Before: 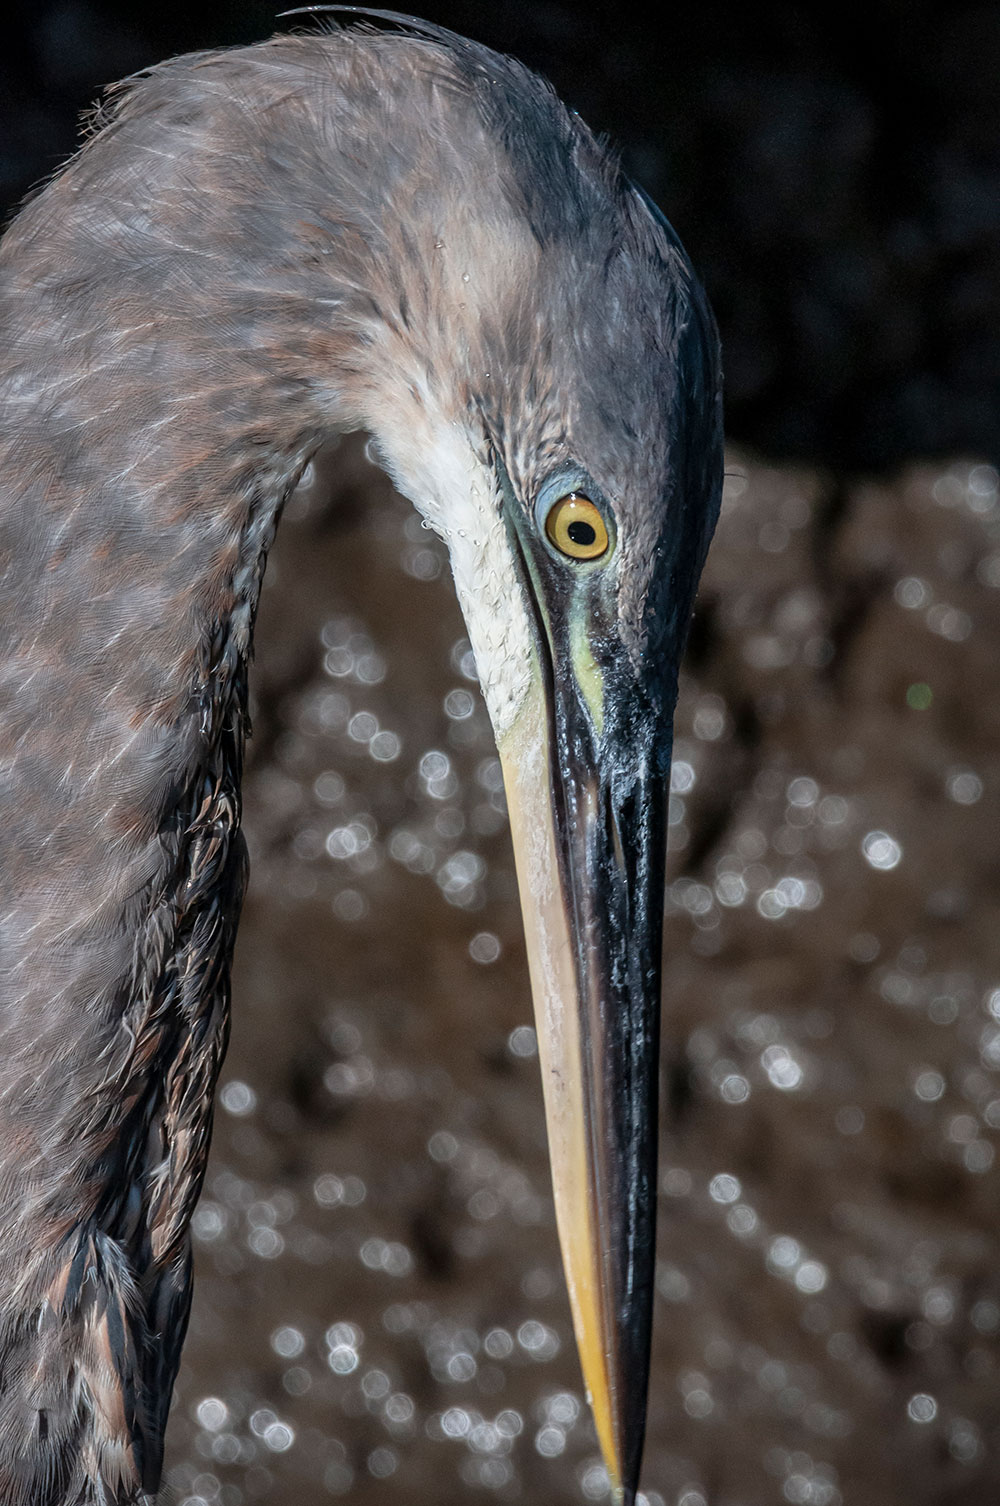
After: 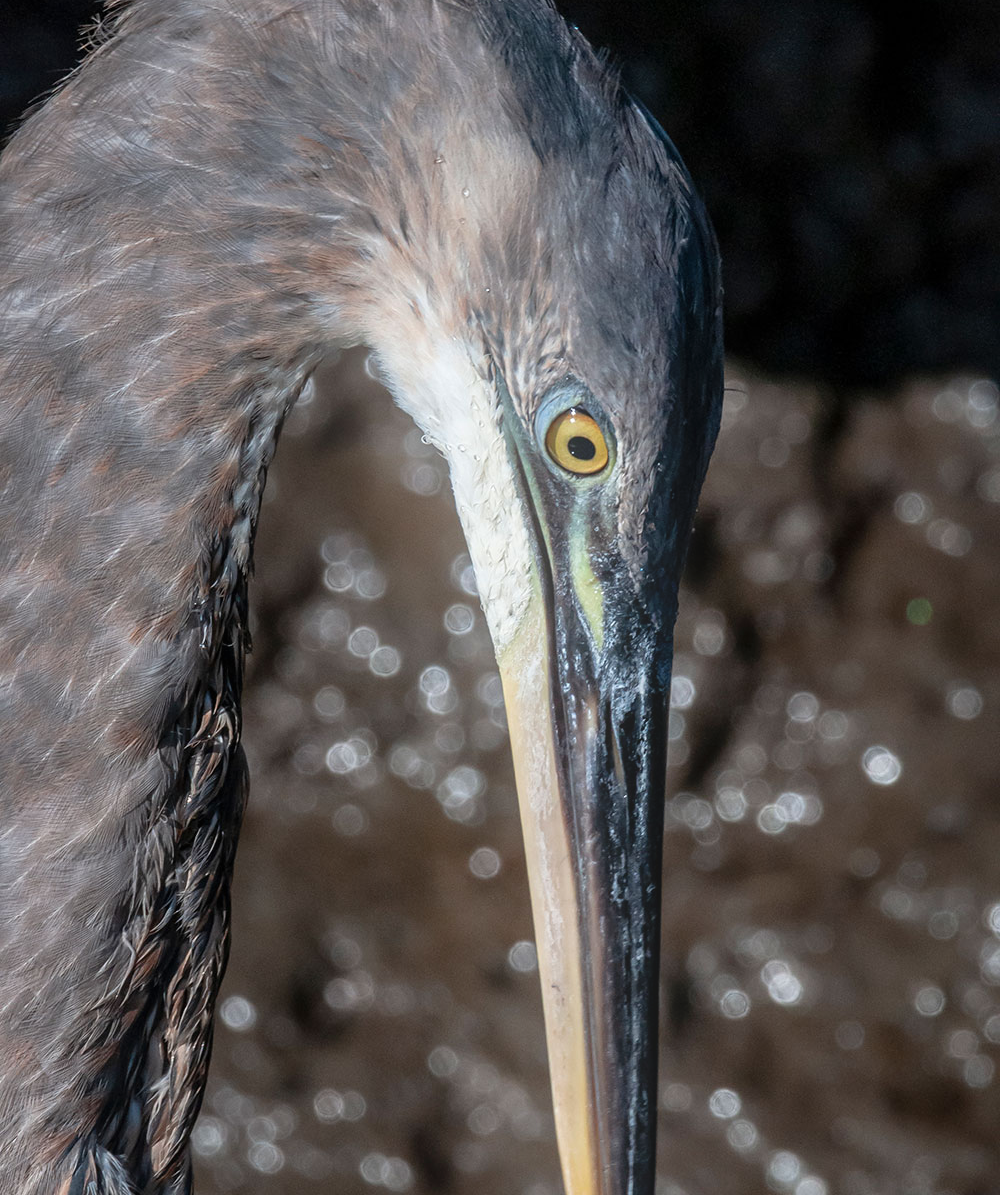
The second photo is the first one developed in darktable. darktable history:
crop and rotate: top 5.667%, bottom 14.937%
bloom: threshold 82.5%, strength 16.25%
